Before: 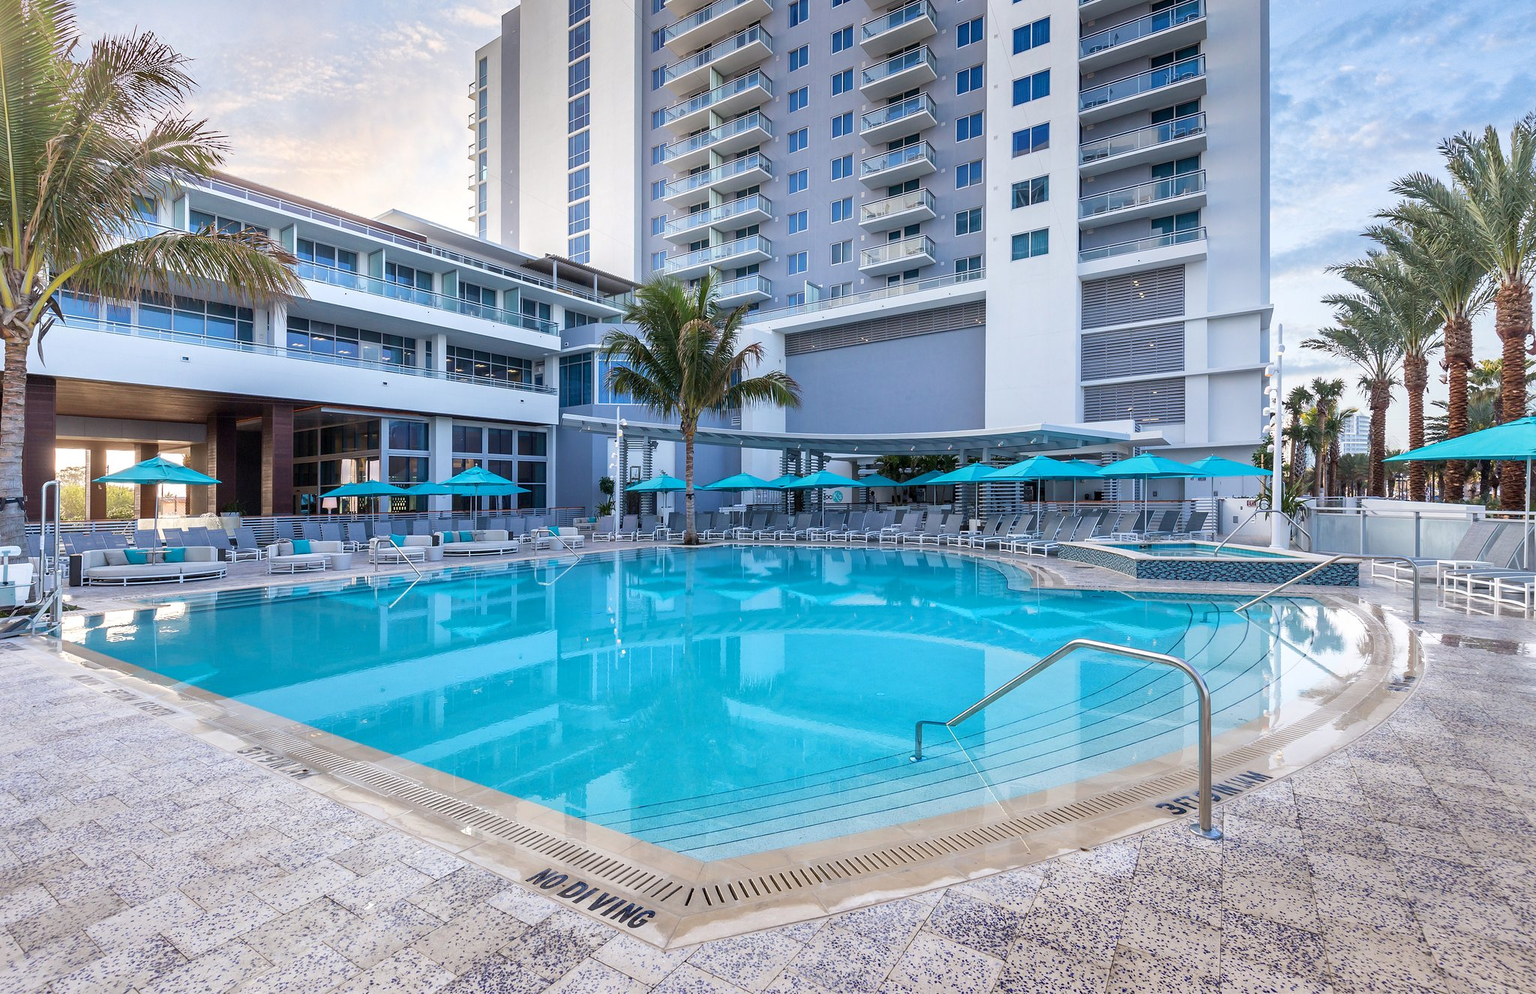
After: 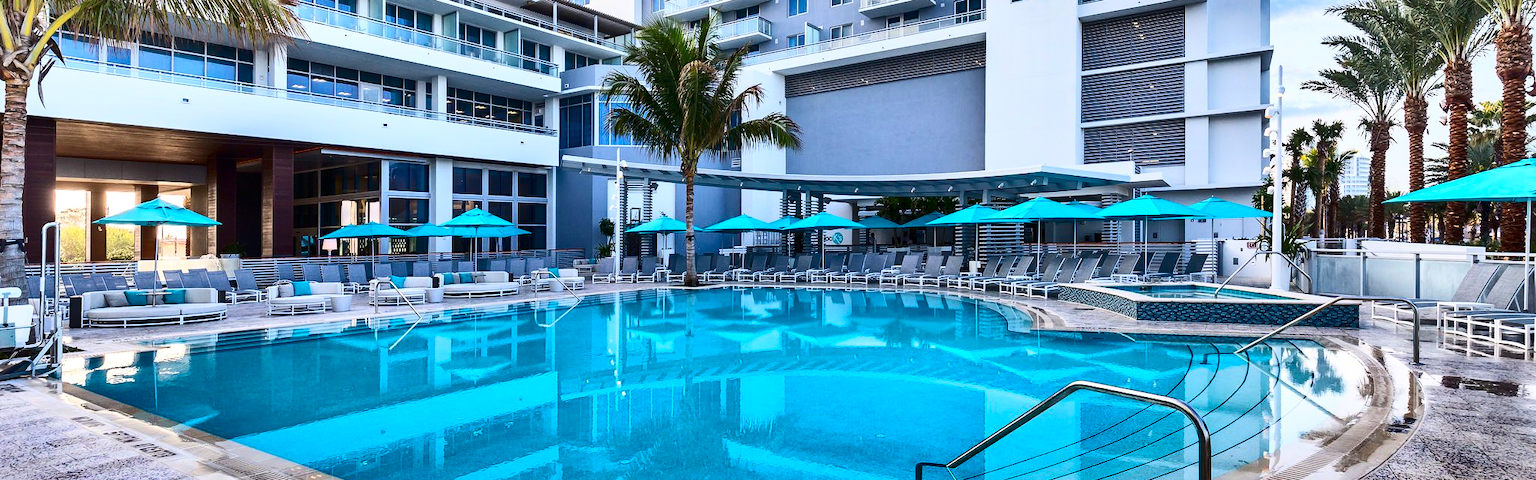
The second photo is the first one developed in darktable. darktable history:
shadows and highlights: shadows 20.91, highlights -82.73, soften with gaussian
contrast brightness saturation: contrast 0.4, brightness 0.05, saturation 0.25
crop and rotate: top 26.056%, bottom 25.543%
